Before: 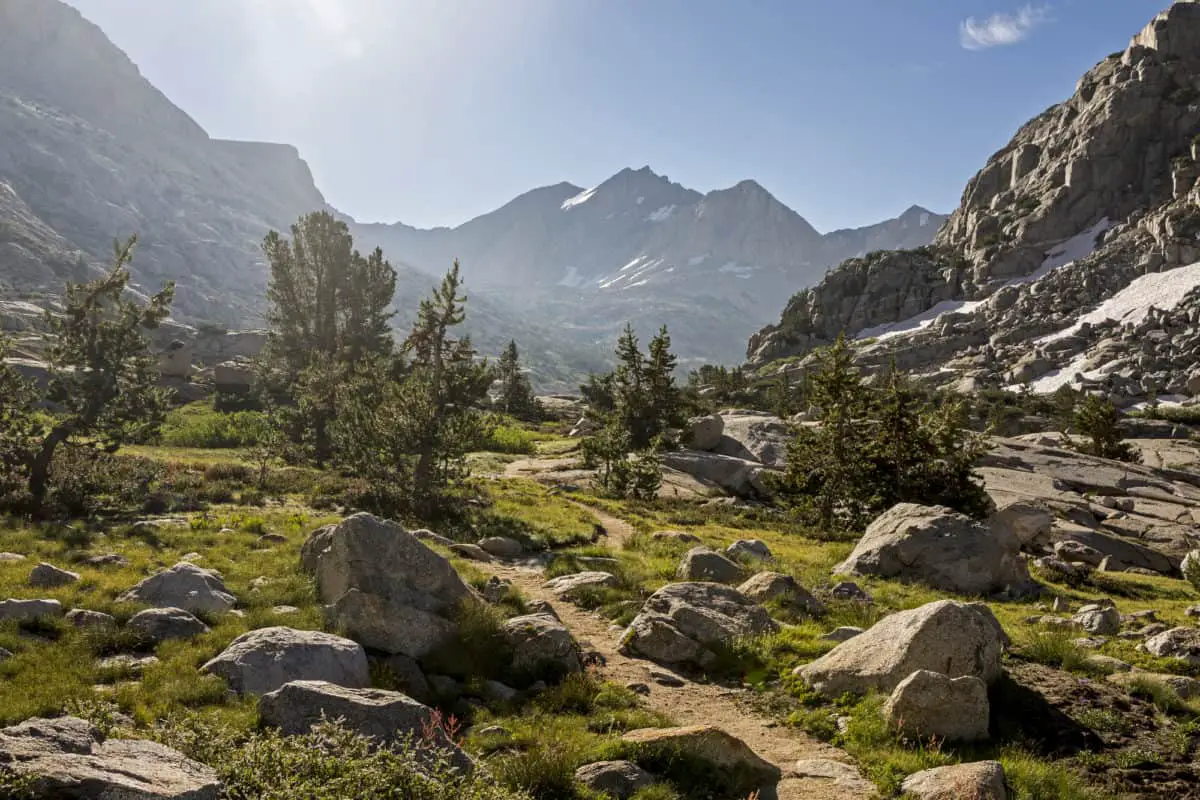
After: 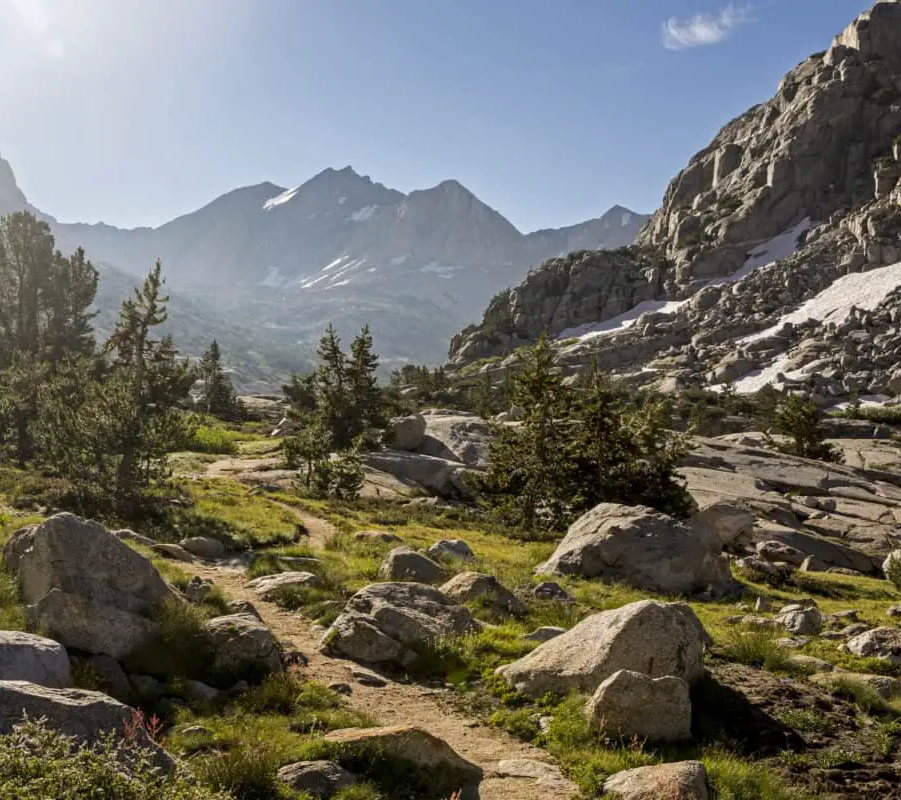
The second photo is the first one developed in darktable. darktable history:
crop and rotate: left 24.844%
